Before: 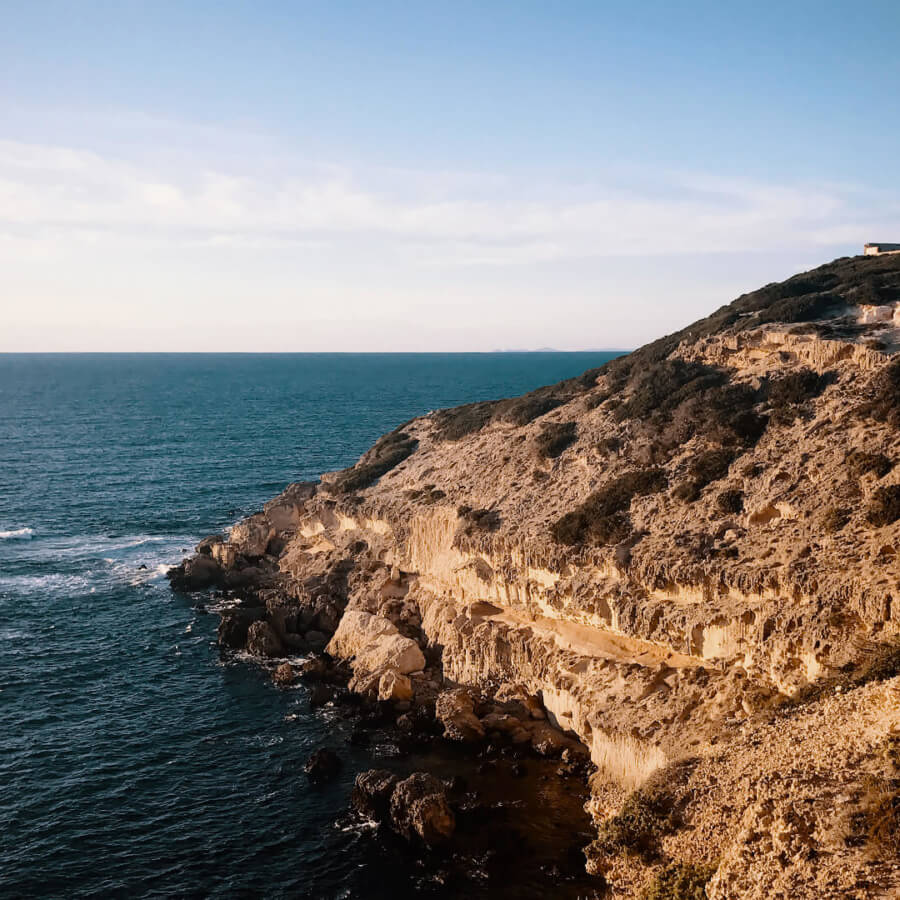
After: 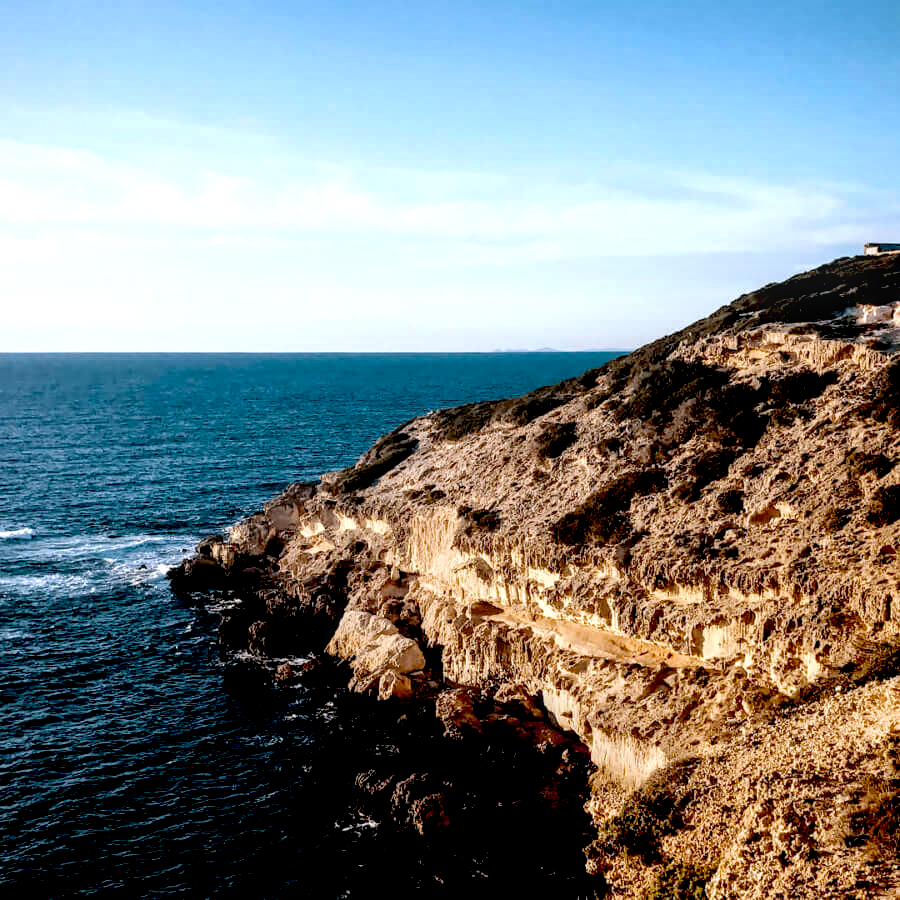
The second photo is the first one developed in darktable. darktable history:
local contrast: detail 142%
color calibration: illuminant Planckian (black body), x 0.368, y 0.361, temperature 4278.07 K
exposure: black level correction 0.03, exposure 0.331 EV, compensate exposure bias true, compensate highlight preservation false
